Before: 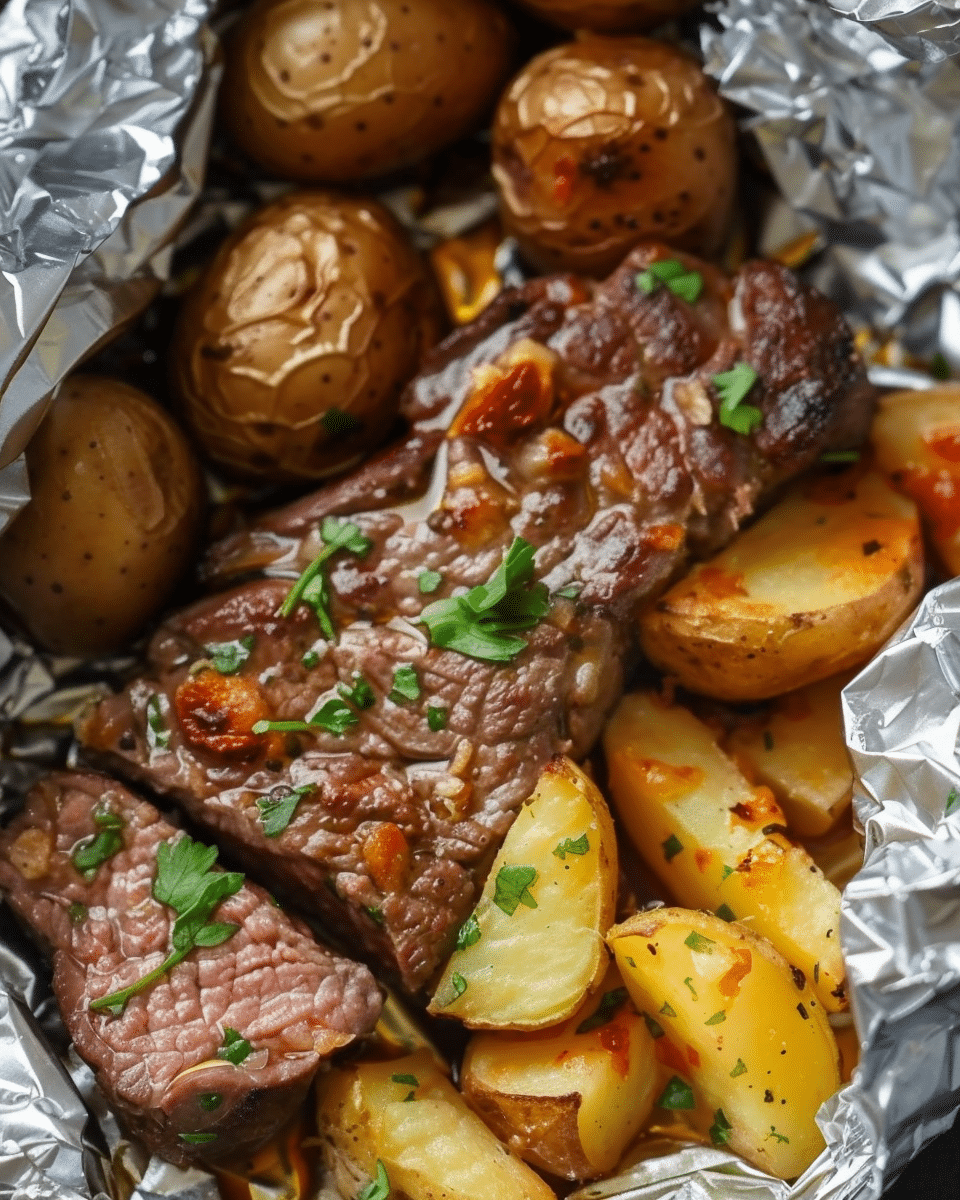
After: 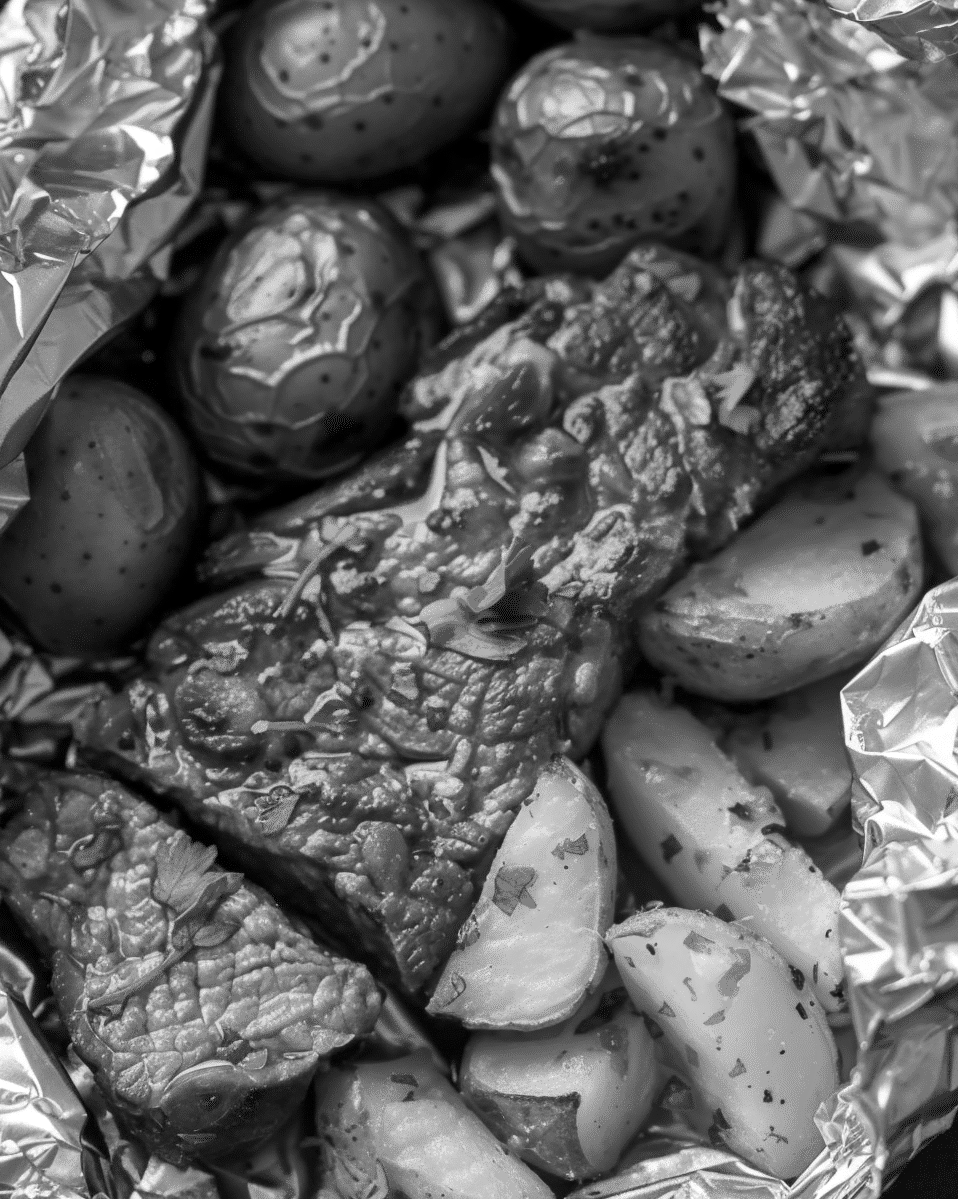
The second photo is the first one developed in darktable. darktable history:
crop and rotate: left 0.126%
local contrast: highlights 100%, shadows 100%, detail 120%, midtone range 0.2
monochrome: on, module defaults
